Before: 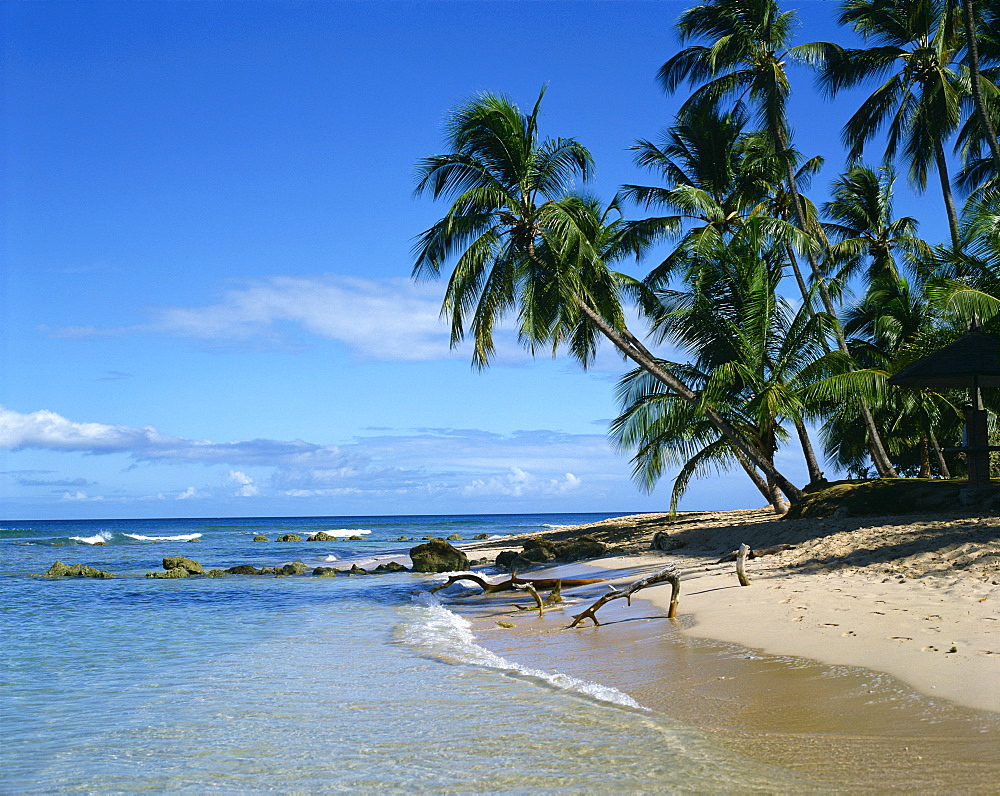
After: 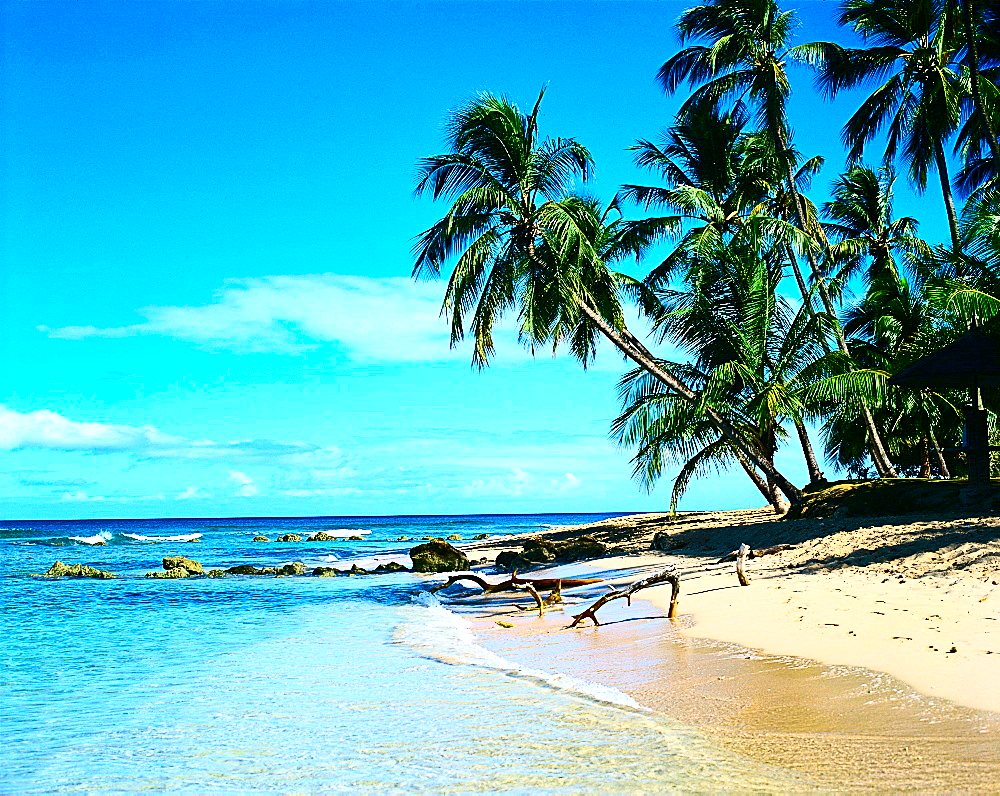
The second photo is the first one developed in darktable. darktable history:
contrast brightness saturation: contrast 0.396, brightness 0.106, saturation 0.207
sharpen: on, module defaults
exposure: exposure 0.604 EV, compensate highlight preservation false
shadows and highlights: shadows -86.97, highlights -36.32, soften with gaussian
